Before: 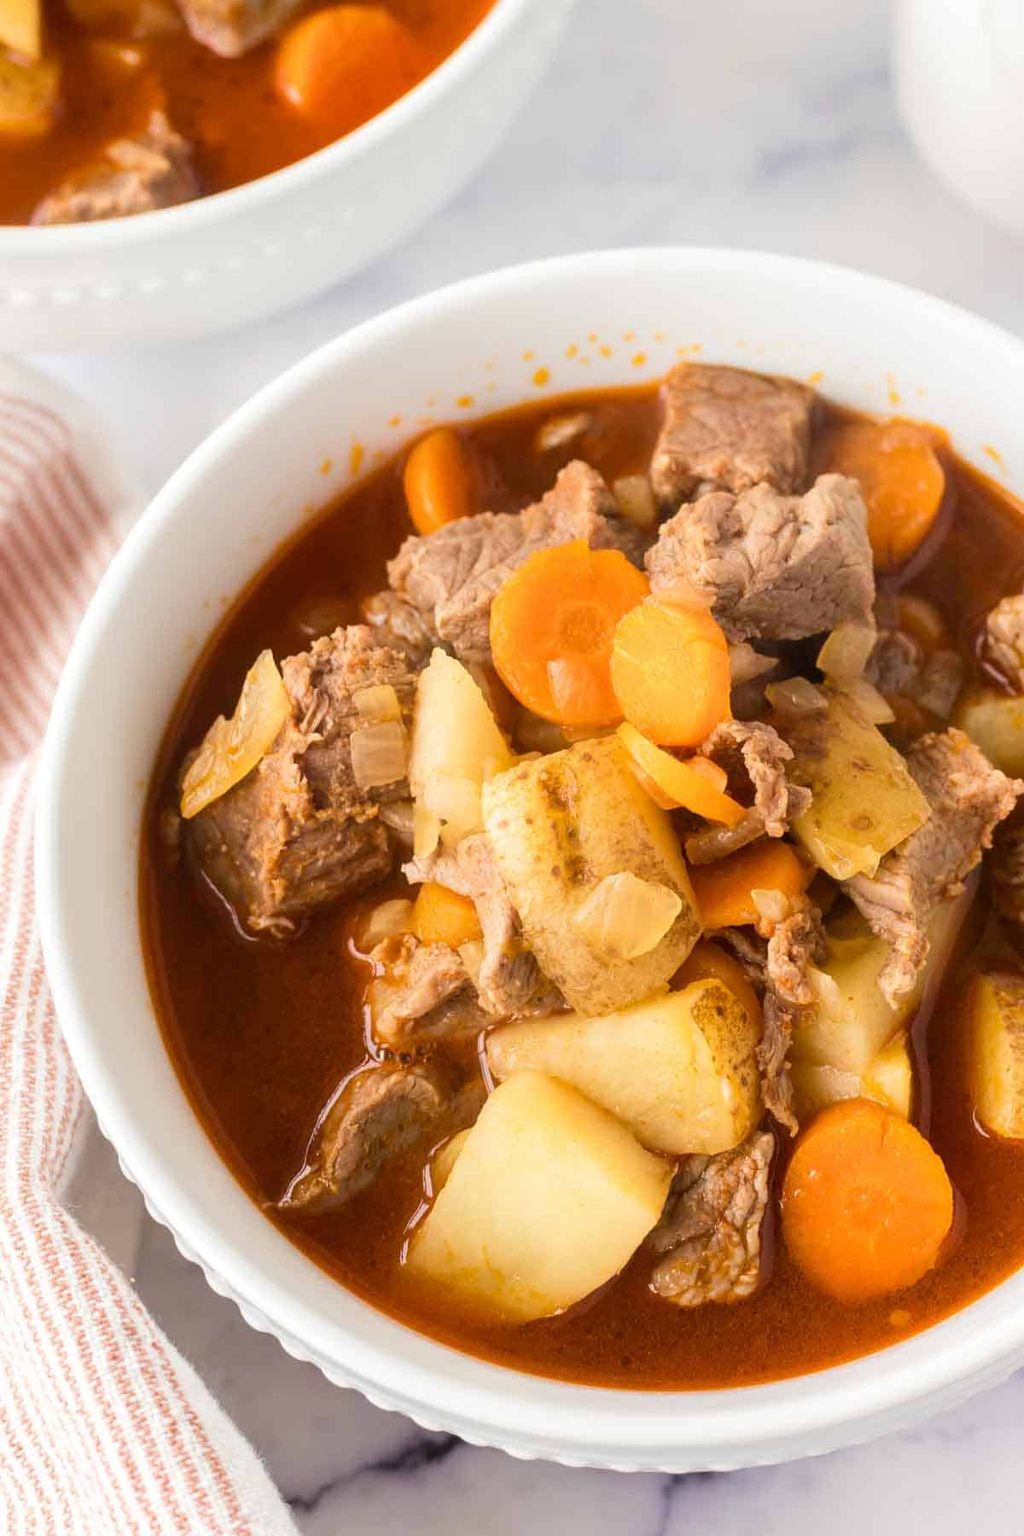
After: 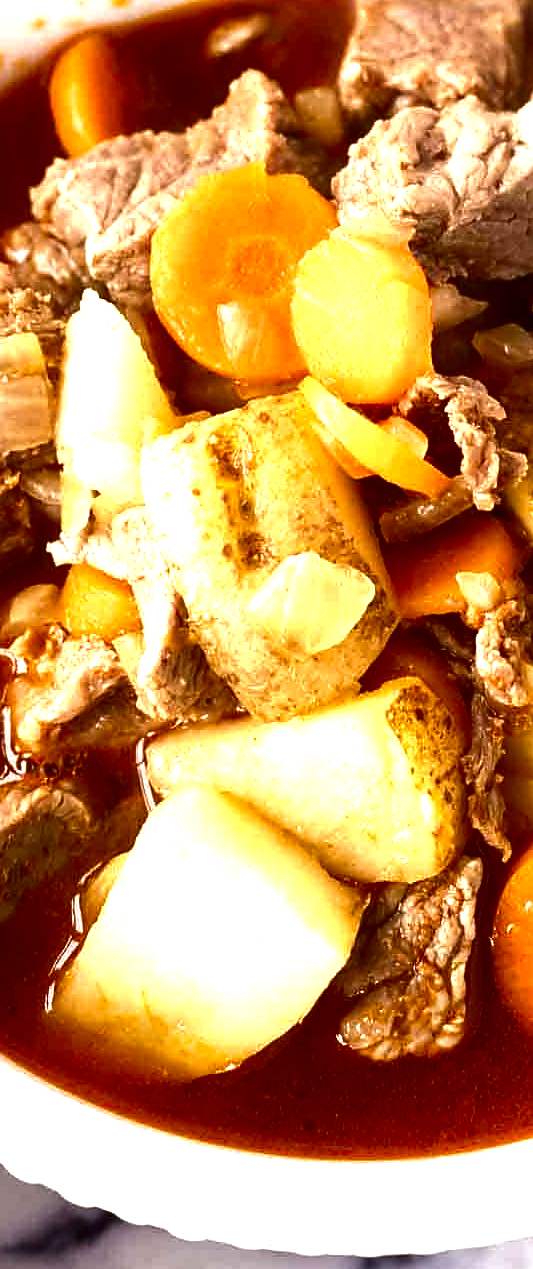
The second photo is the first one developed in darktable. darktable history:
sharpen: radius 1.851, amount 0.4, threshold 1.592
contrast brightness saturation: brightness -0.53
exposure: black level correction 0.001, exposure 0.958 EV, compensate highlight preservation false
crop: left 35.403%, top 26.138%, right 20.124%, bottom 3.347%
